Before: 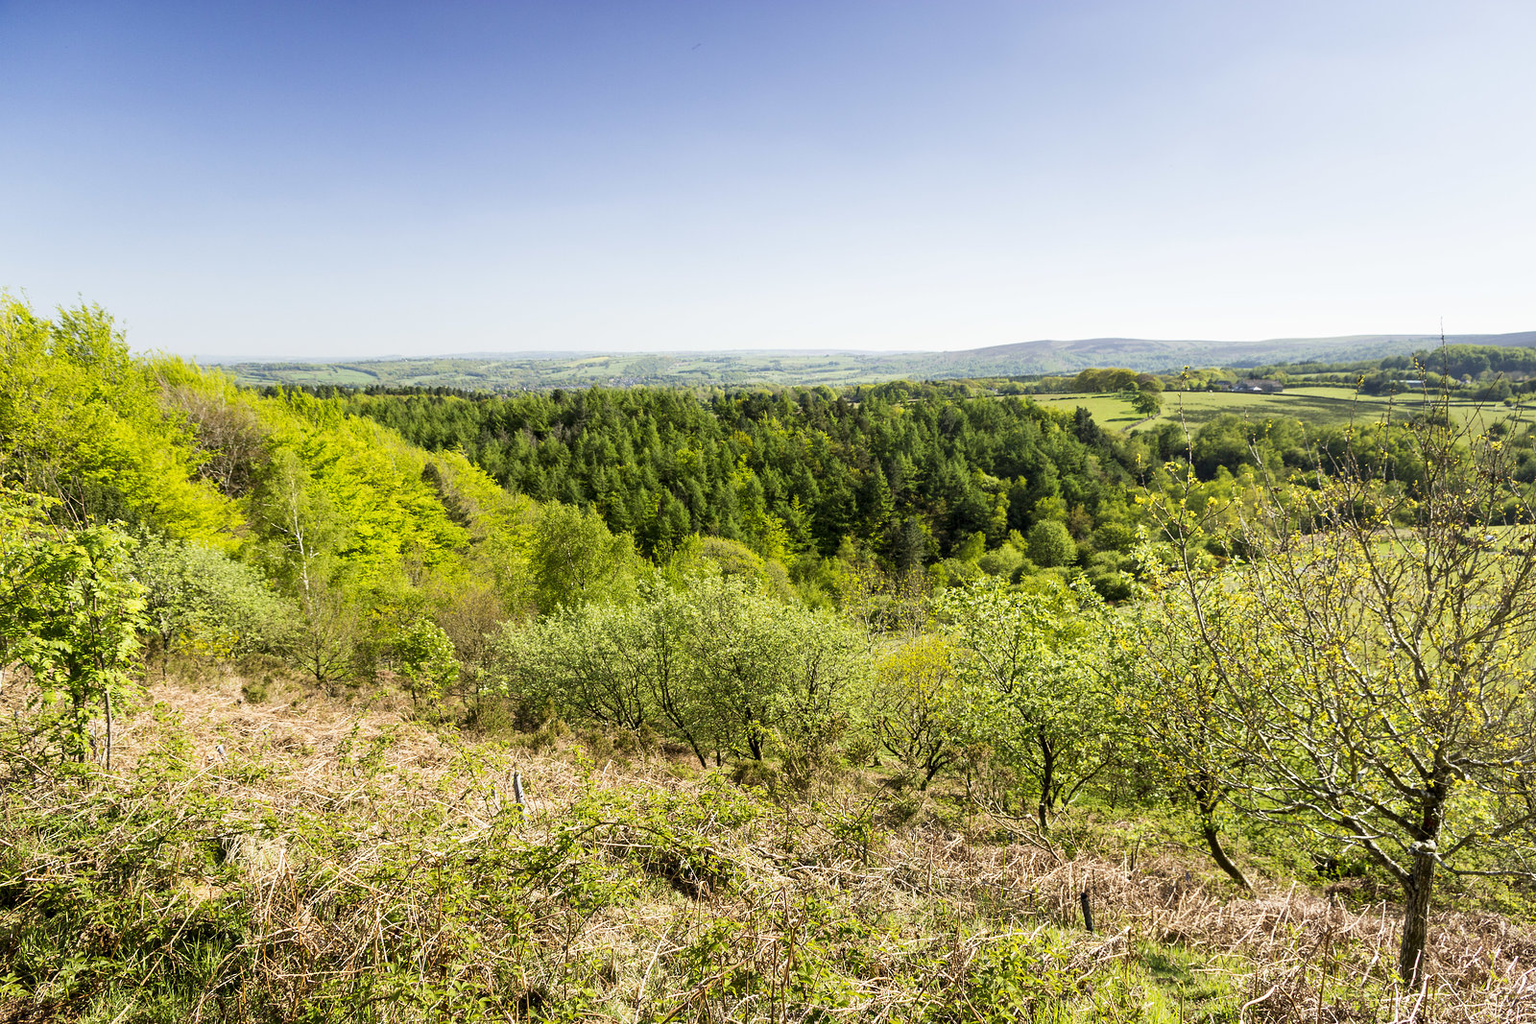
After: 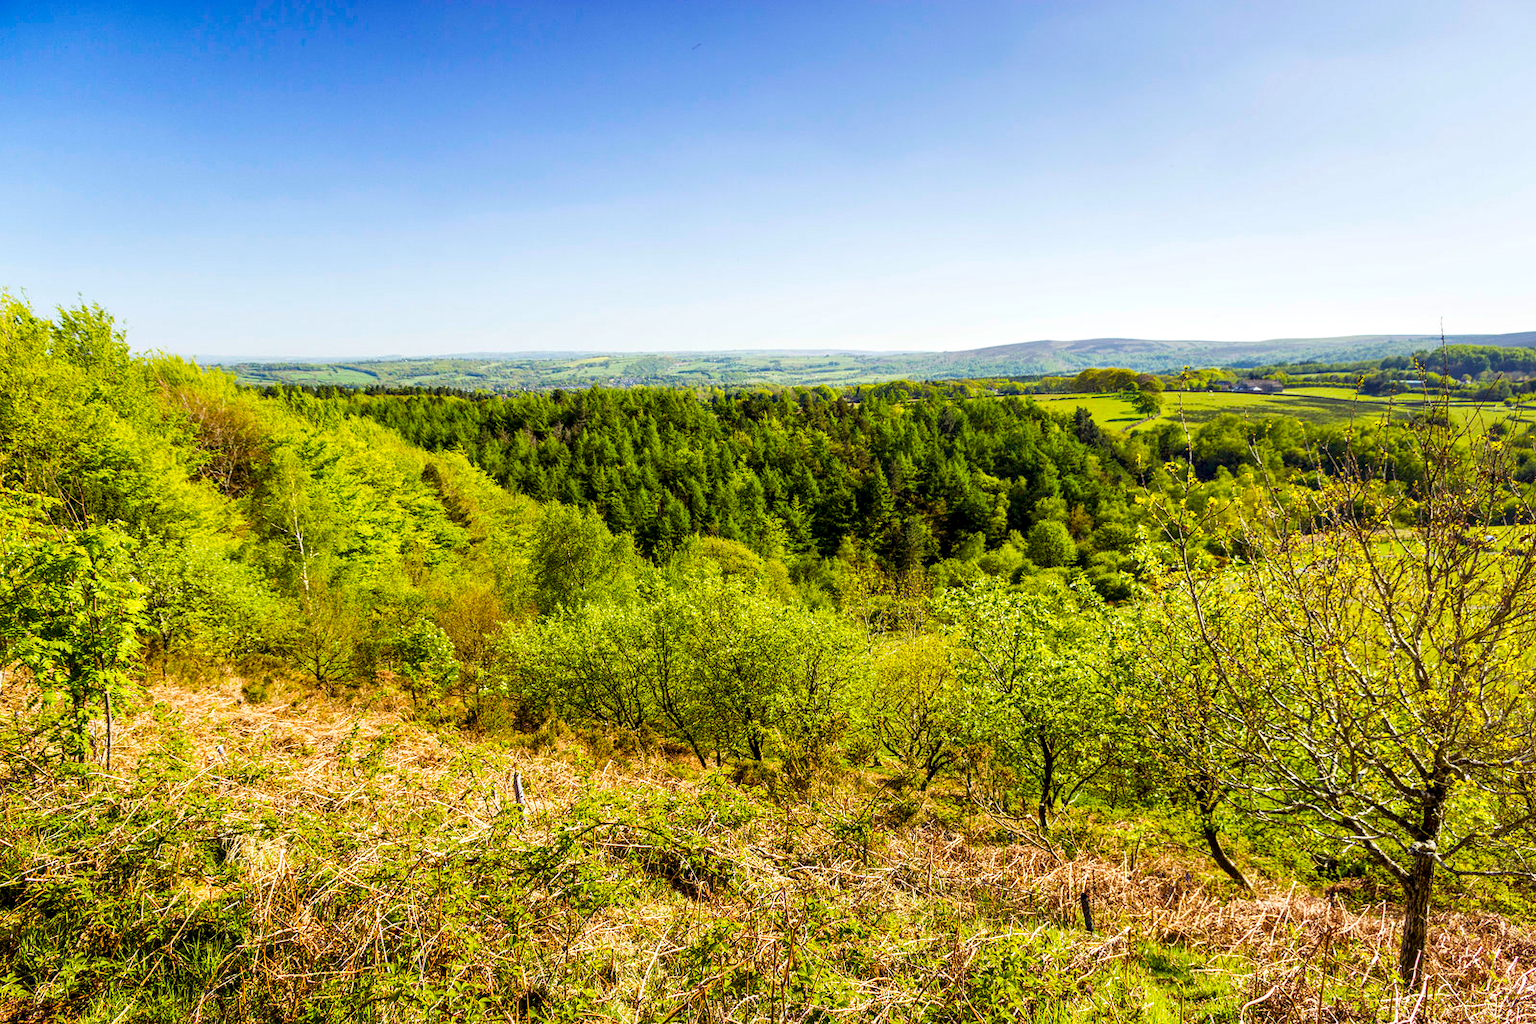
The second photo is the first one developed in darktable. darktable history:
shadows and highlights: shadows 37.81, highlights -27.51, soften with gaussian
color balance rgb: shadows lift › luminance 0.266%, shadows lift › chroma 6.726%, shadows lift › hue 300.95°, linear chroma grading › global chroma 14.48%, perceptual saturation grading › global saturation 30.298%, global vibrance 20%
local contrast: detail 130%
